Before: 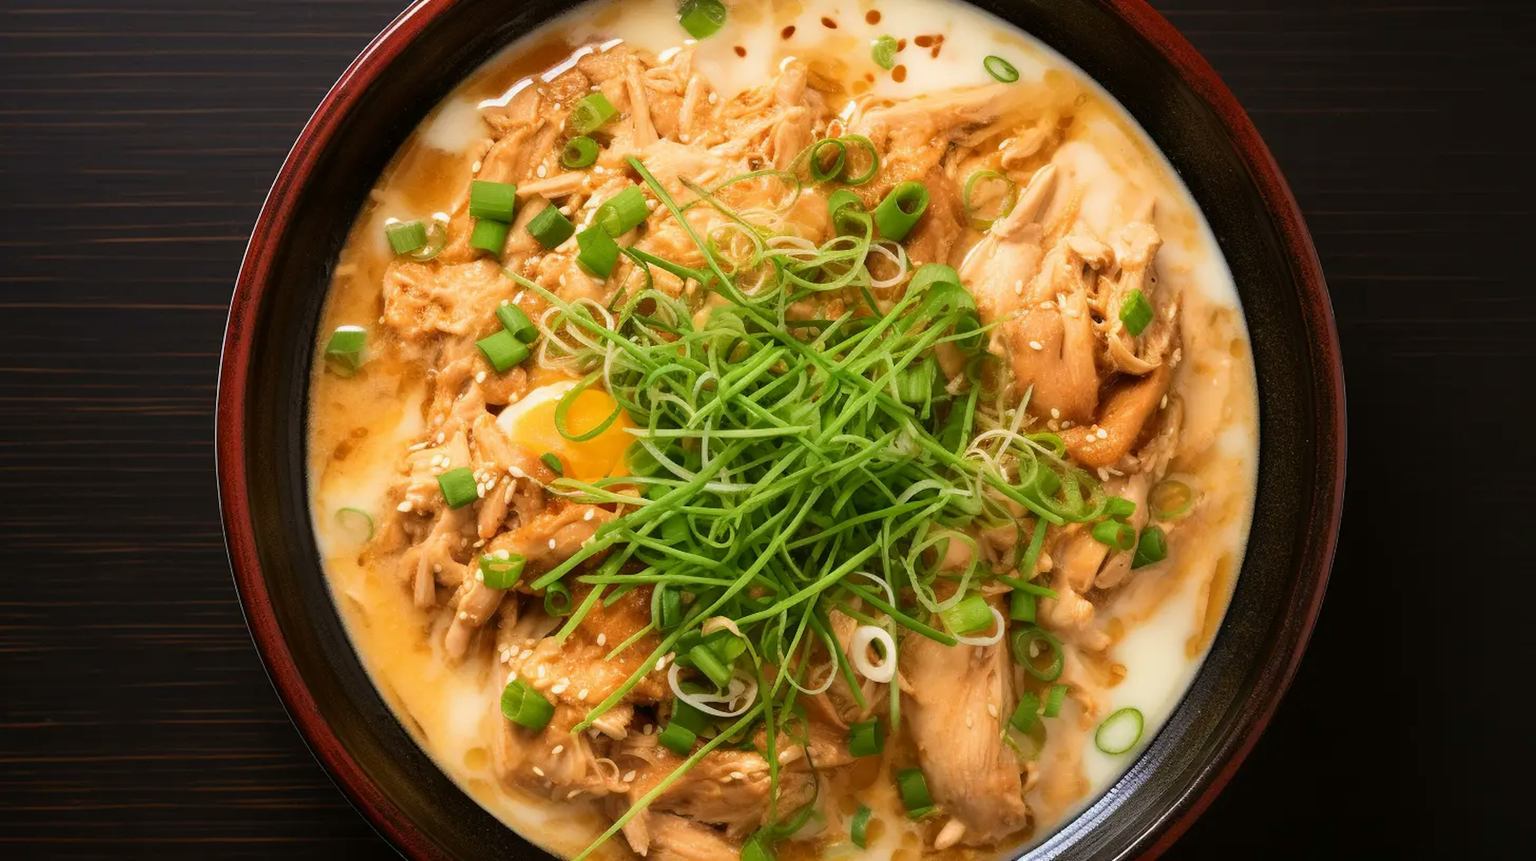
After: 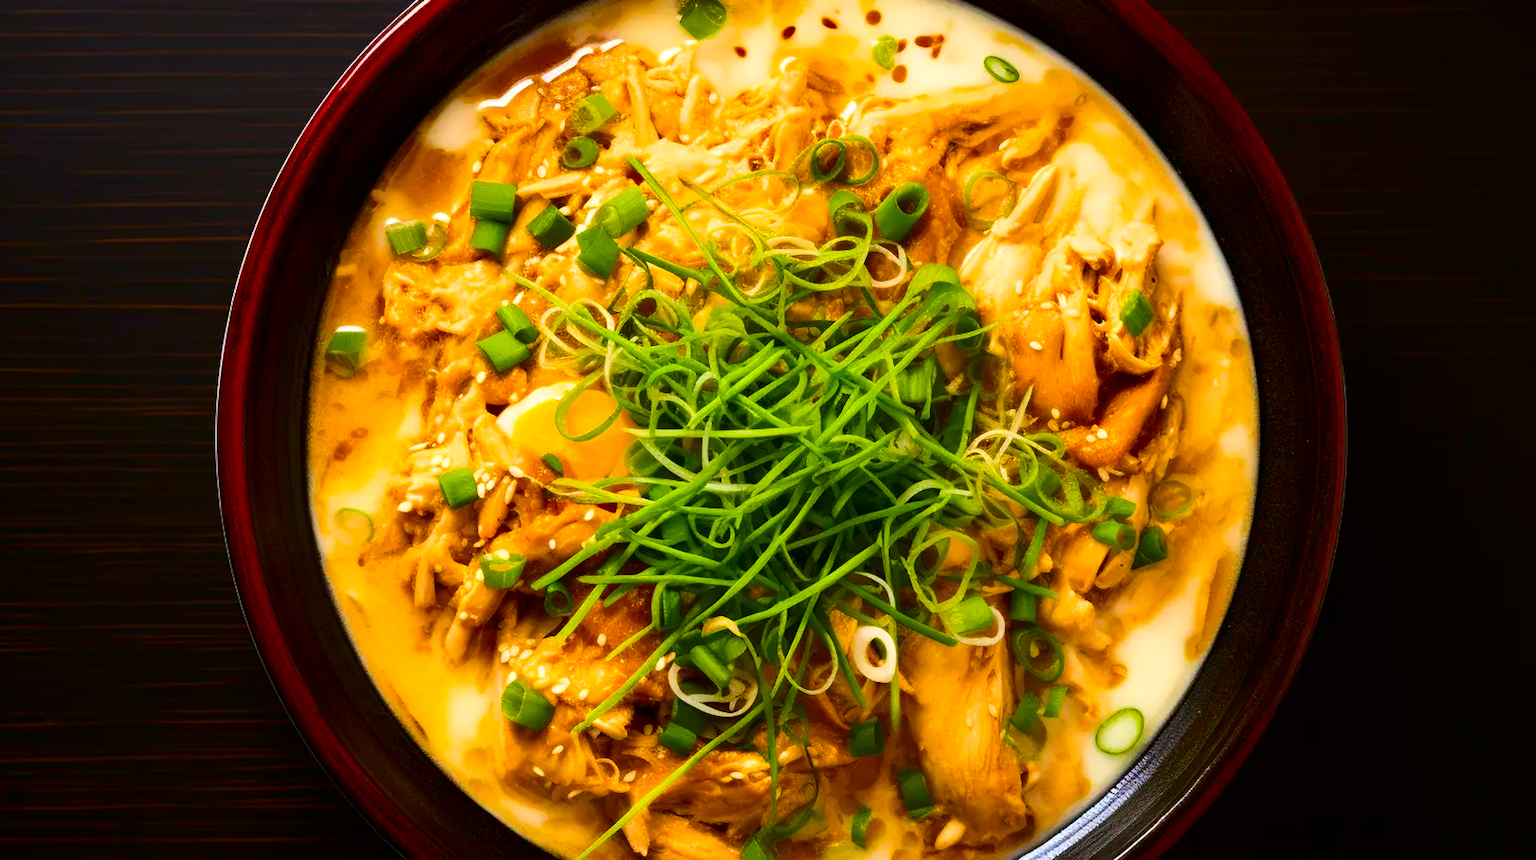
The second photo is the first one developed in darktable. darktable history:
contrast brightness saturation: contrast 0.2, brightness -0.11, saturation 0.1
exposure: exposure 0.2 EV, compensate highlight preservation false
color balance rgb: perceptual saturation grading › global saturation 30%, global vibrance 20%
